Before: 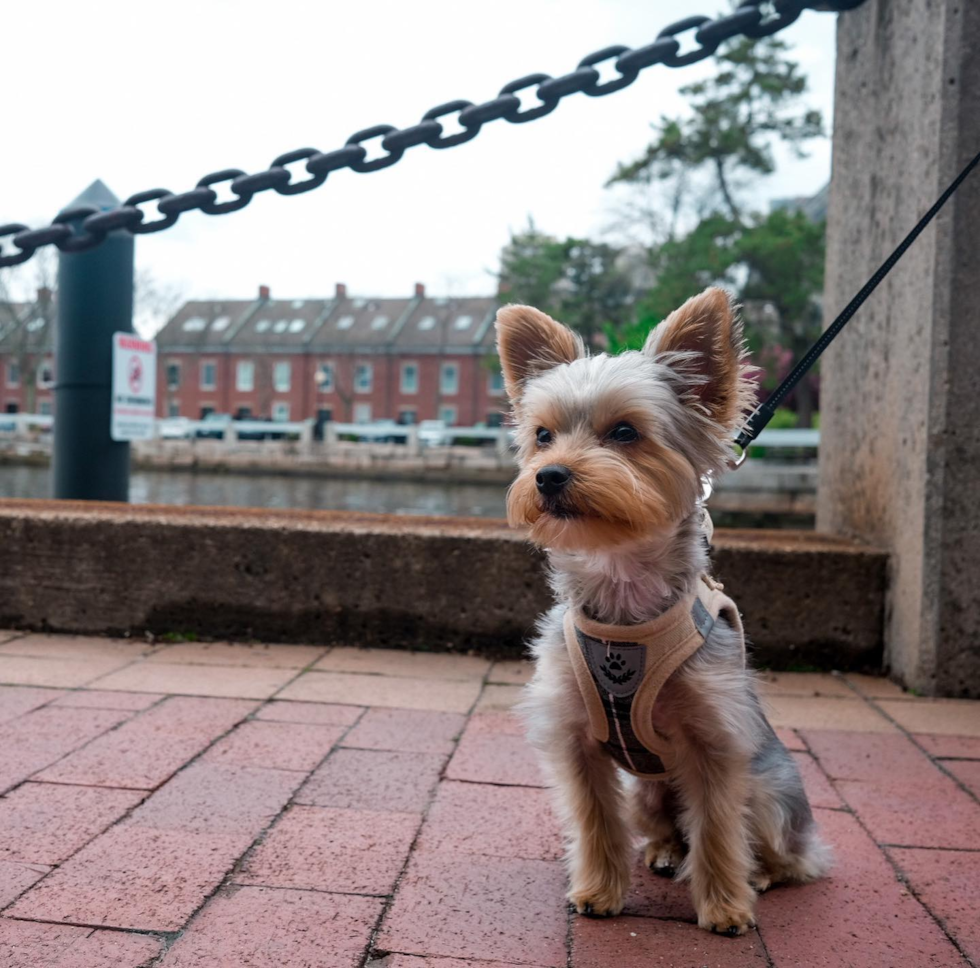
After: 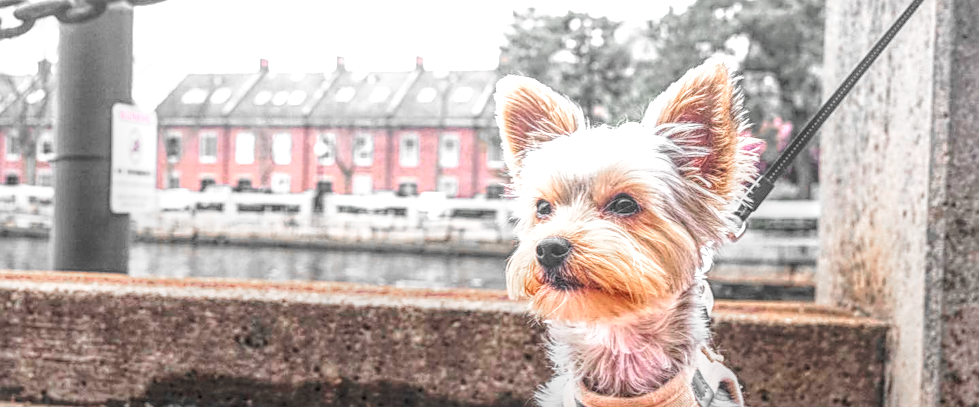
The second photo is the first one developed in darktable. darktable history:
crop and rotate: top 23.733%, bottom 34.171%
sharpen: amount 0.498
color zones: curves: ch0 [(0, 0.65) (0.096, 0.644) (0.221, 0.539) (0.429, 0.5) (0.571, 0.5) (0.714, 0.5) (0.857, 0.5) (1, 0.65)]; ch1 [(0, 0.5) (0.143, 0.5) (0.257, -0.002) (0.429, 0.04) (0.571, -0.001) (0.714, -0.015) (0.857, 0.024) (1, 0.5)]
exposure: black level correction 0, exposure 1.293 EV, compensate highlight preservation false
tone curve: curves: ch0 [(0, 0.042) (0.129, 0.18) (0.501, 0.497) (1, 1)], preserve colors none
base curve: curves: ch0 [(0, 0) (0.028, 0.03) (0.121, 0.232) (0.46, 0.748) (0.859, 0.968) (1, 1)], preserve colors none
local contrast: highlights 20%, shadows 24%, detail 199%, midtone range 0.2
